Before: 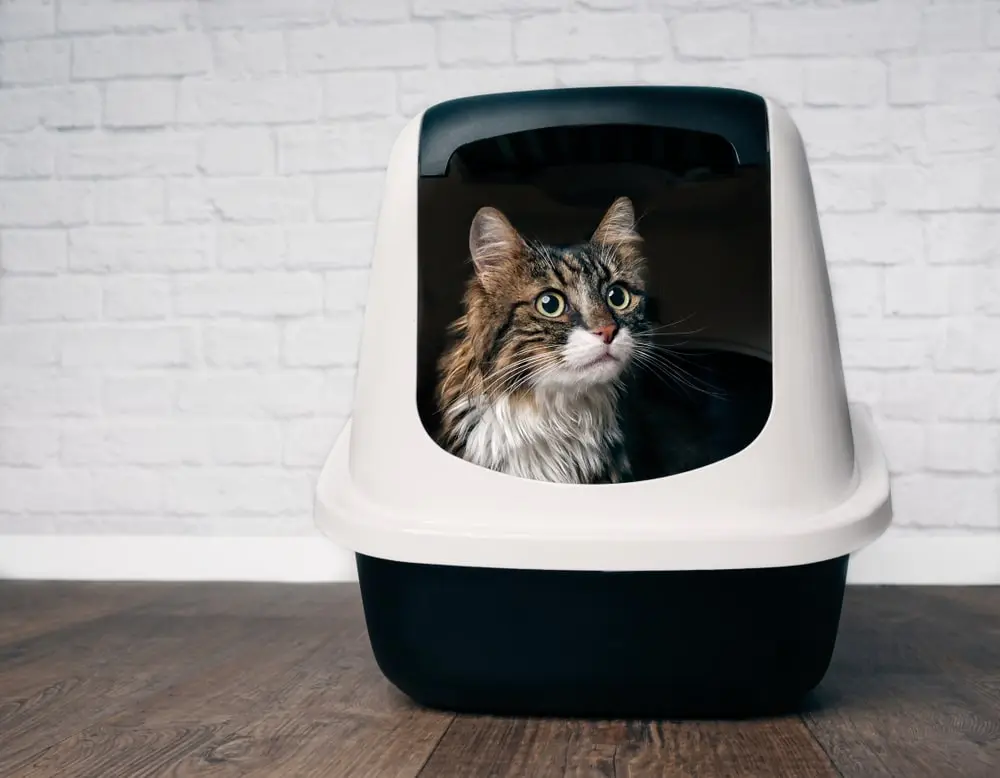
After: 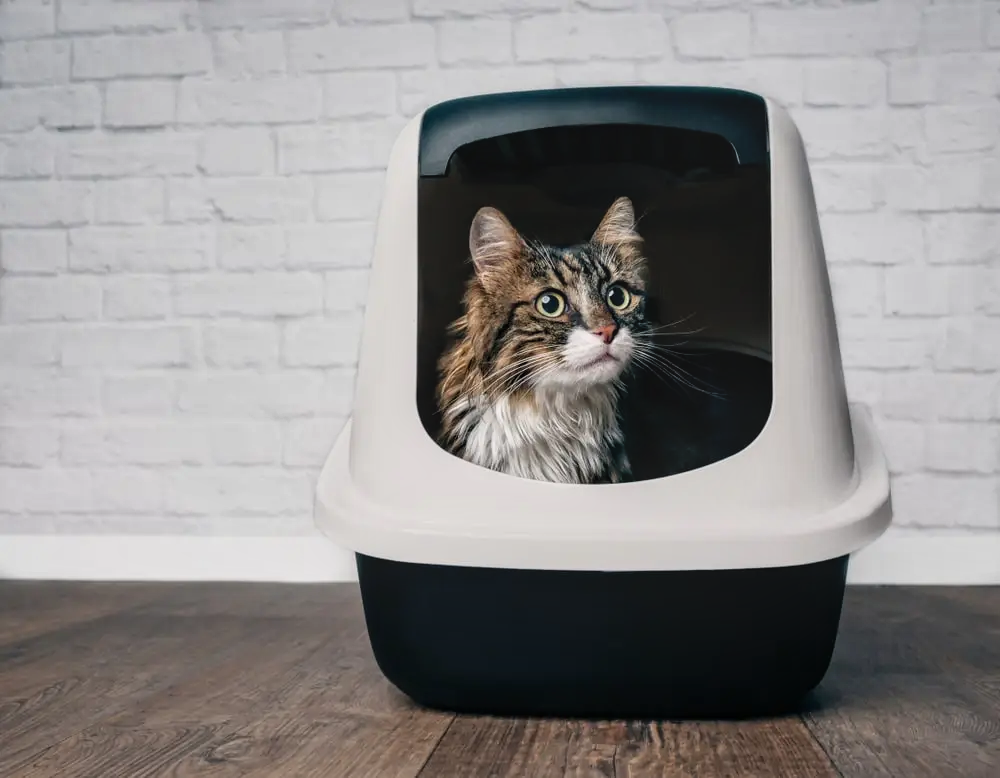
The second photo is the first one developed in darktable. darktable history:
filmic rgb: black relative exposure -16 EV, white relative exposure 2.93 EV, hardness 10.04, color science v6 (2022)
shadows and highlights: soften with gaussian
local contrast: detail 115%
